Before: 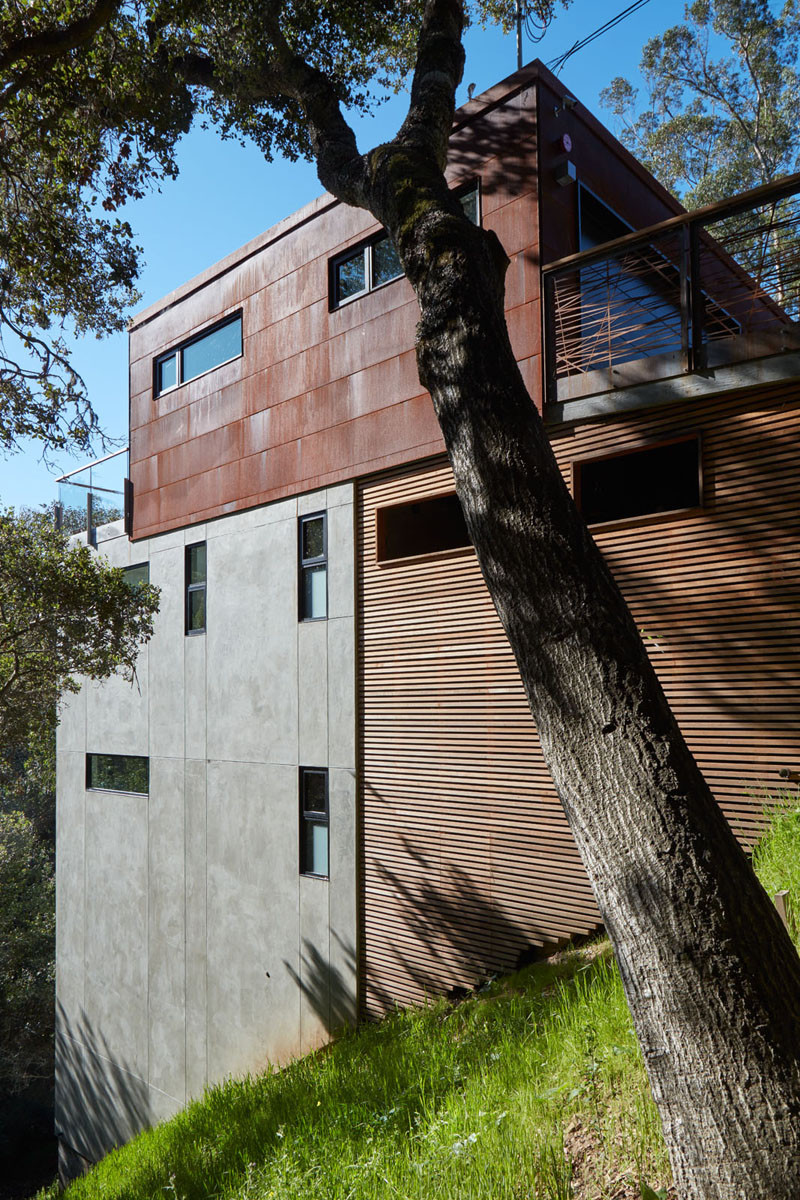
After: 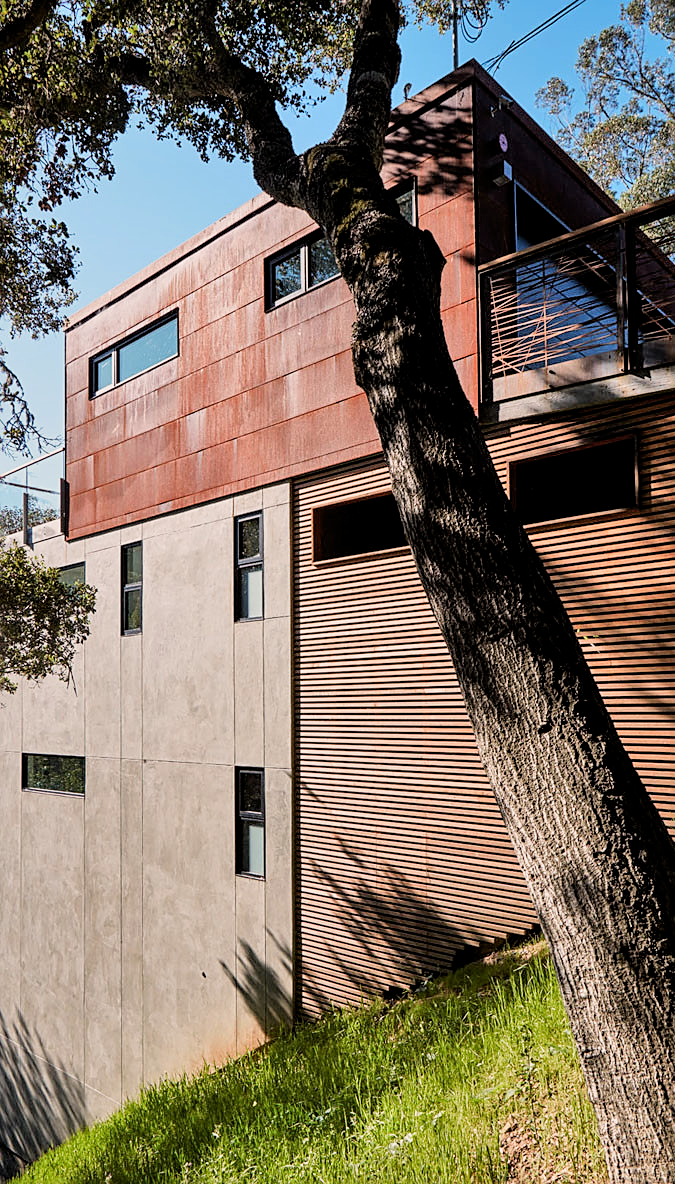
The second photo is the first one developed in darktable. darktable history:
filmic rgb: middle gray luminance 18.42%, black relative exposure -9 EV, white relative exposure 3.75 EV, threshold 6 EV, target black luminance 0%, hardness 4.85, latitude 67.35%, contrast 0.955, highlights saturation mix 20%, shadows ↔ highlights balance 21.36%, add noise in highlights 0, preserve chrominance luminance Y, color science v3 (2019), use custom middle-gray values true, iterations of high-quality reconstruction 0, contrast in highlights soft, enable highlight reconstruction true
crop: left 8.026%, right 7.374%
white balance: red 1.127, blue 0.943
exposure: black level correction 0.001, exposure 0.5 EV, compensate exposure bias true, compensate highlight preservation false
shadows and highlights: soften with gaussian
sharpen: radius 1.864, amount 0.398, threshold 1.271
contrast equalizer: y [[0.5, 0.5, 0.5, 0.512, 0.552, 0.62], [0.5 ×6], [0.5 ×4, 0.504, 0.553], [0 ×6], [0 ×6]]
